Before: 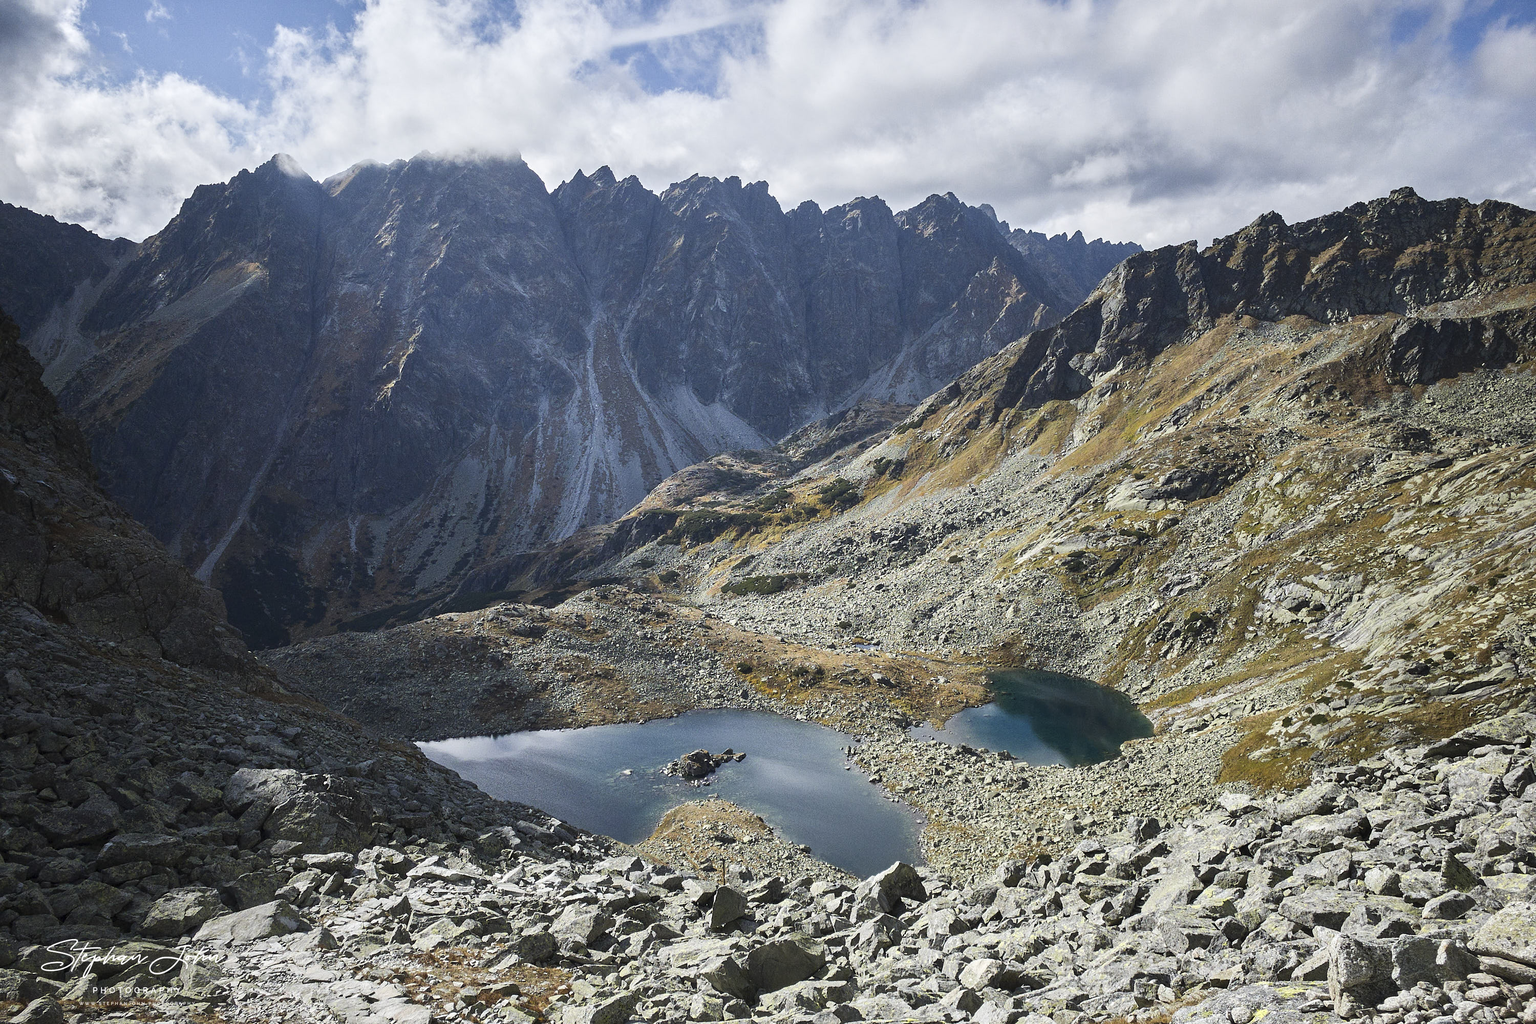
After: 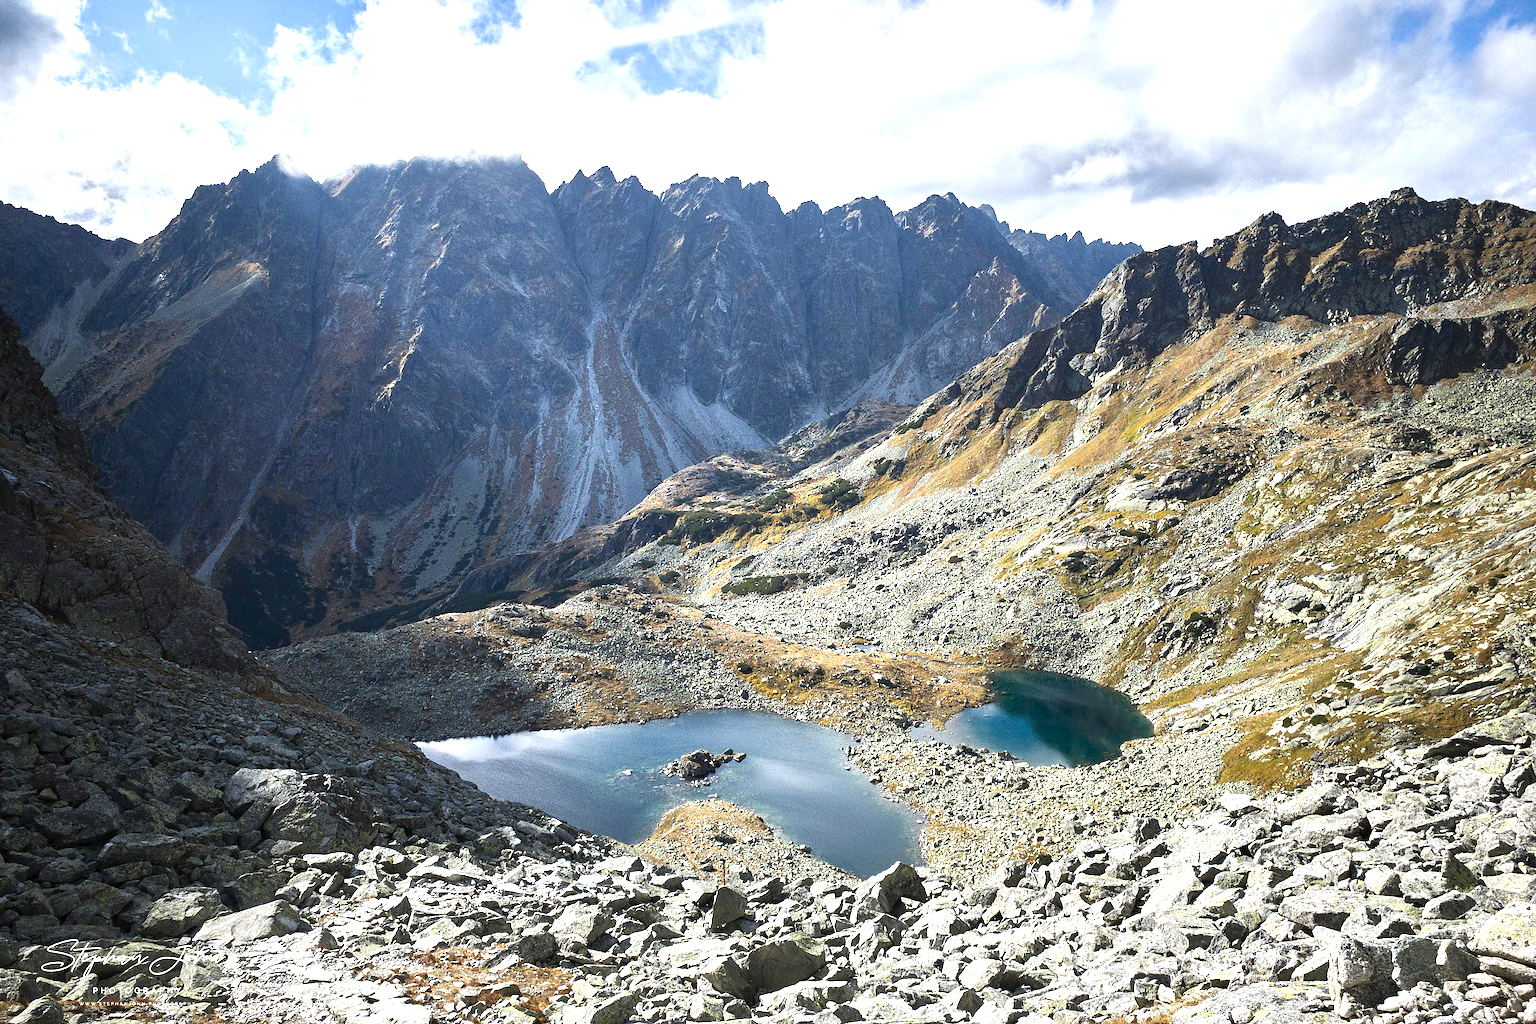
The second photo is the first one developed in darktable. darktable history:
white balance: emerald 1
levels: levels [0, 0.394, 0.787]
